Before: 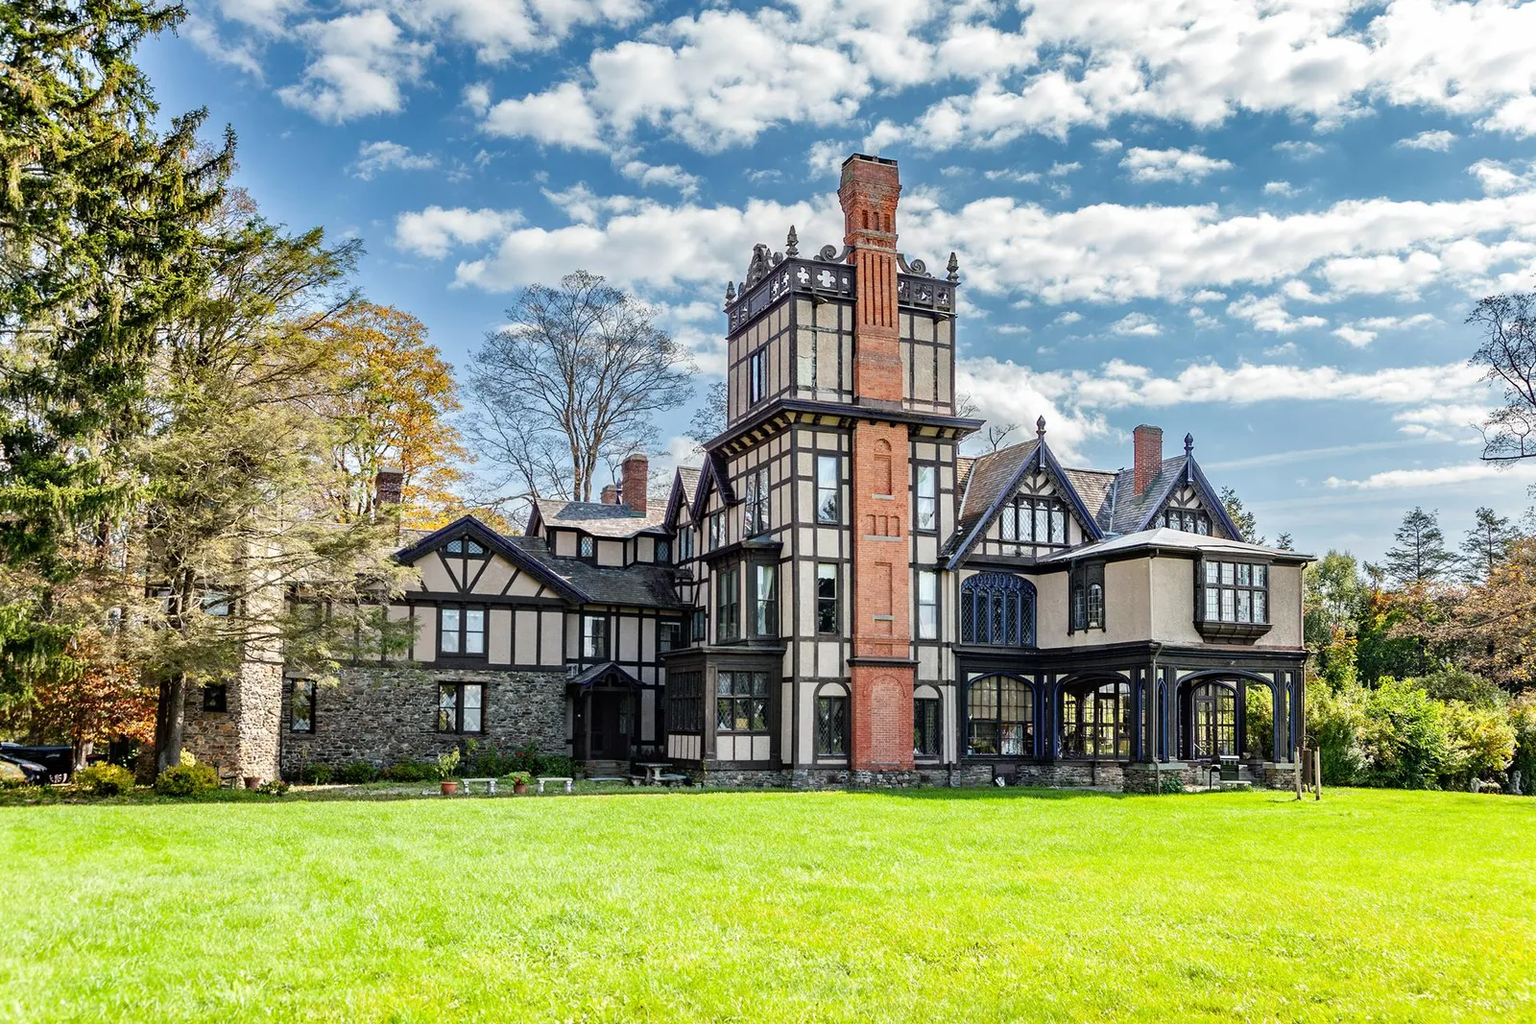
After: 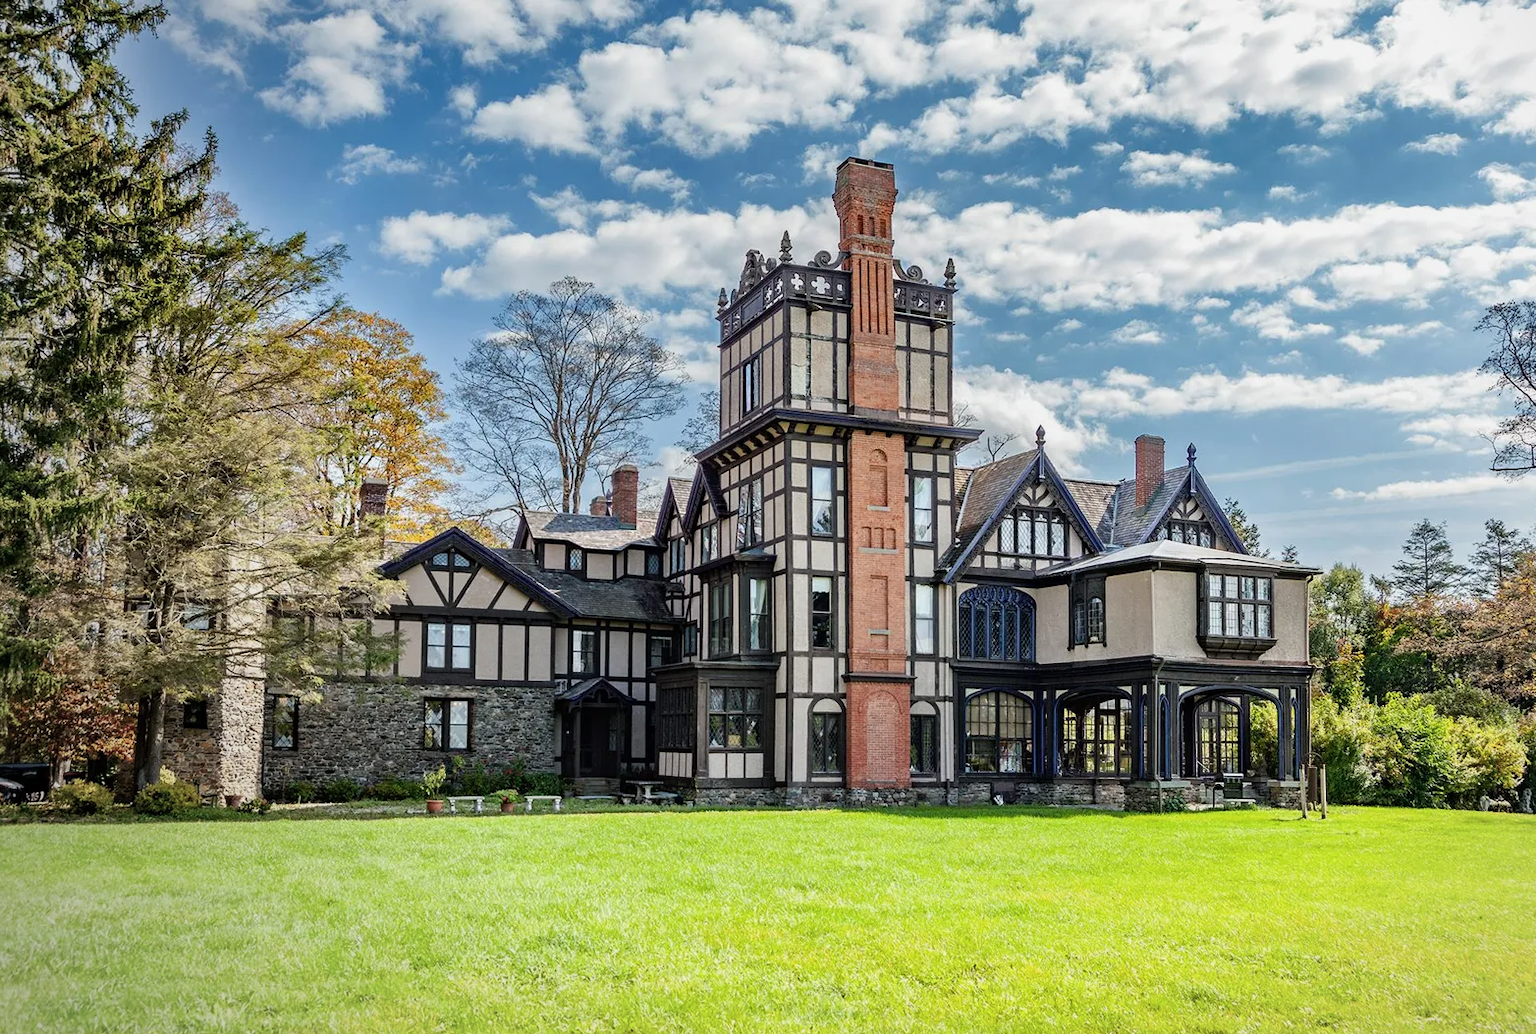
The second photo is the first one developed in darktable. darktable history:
exposure: exposure -0.154 EV, compensate exposure bias true, compensate highlight preservation false
vignetting: fall-off radius 61.04%, brightness -0.416, saturation -0.289, center (0.218, -0.242), unbound false
color correction: highlights b* -0.049
color zones: curves: ch1 [(0, 0.469) (0.01, 0.469) (0.12, 0.446) (0.248, 0.469) (0.5, 0.5) (0.748, 0.5) (0.99, 0.469) (1, 0.469)]
crop and rotate: left 1.575%, right 0.638%, bottom 1.286%
